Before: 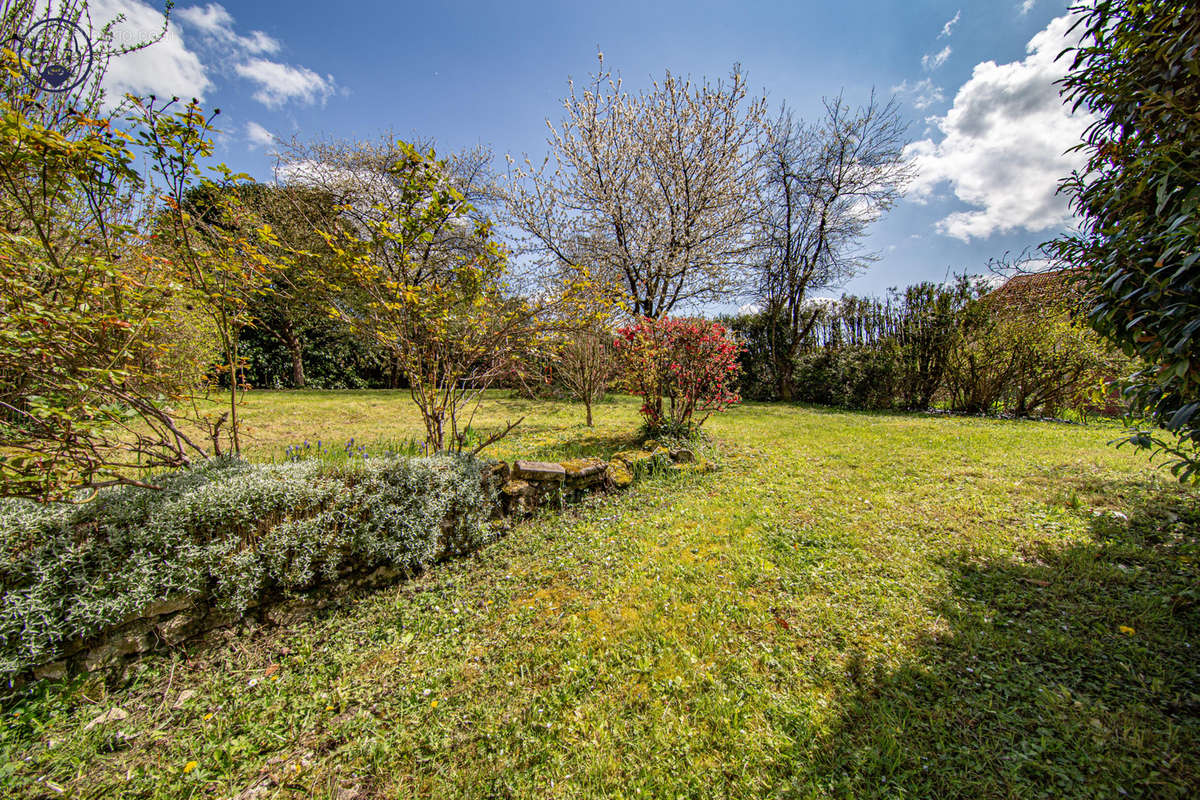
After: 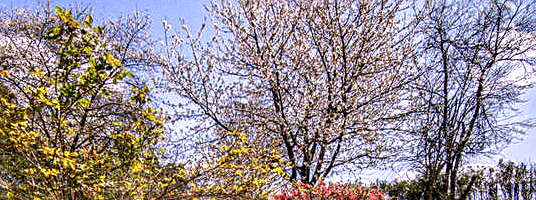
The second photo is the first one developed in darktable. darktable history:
tone equalizer: -8 EV -0.417 EV, -7 EV -0.389 EV, -6 EV -0.333 EV, -5 EV -0.222 EV, -3 EV 0.222 EV, -2 EV 0.333 EV, -1 EV 0.389 EV, +0 EV 0.417 EV, edges refinement/feathering 500, mask exposure compensation -1.57 EV, preserve details no
exposure: black level correction 0, compensate exposure bias true, compensate highlight preservation false
local contrast: detail 130%
white balance: red 1.066, blue 1.119
sharpen: on, module defaults
crop: left 28.64%, top 16.832%, right 26.637%, bottom 58.055%
grain: coarseness 0.09 ISO
